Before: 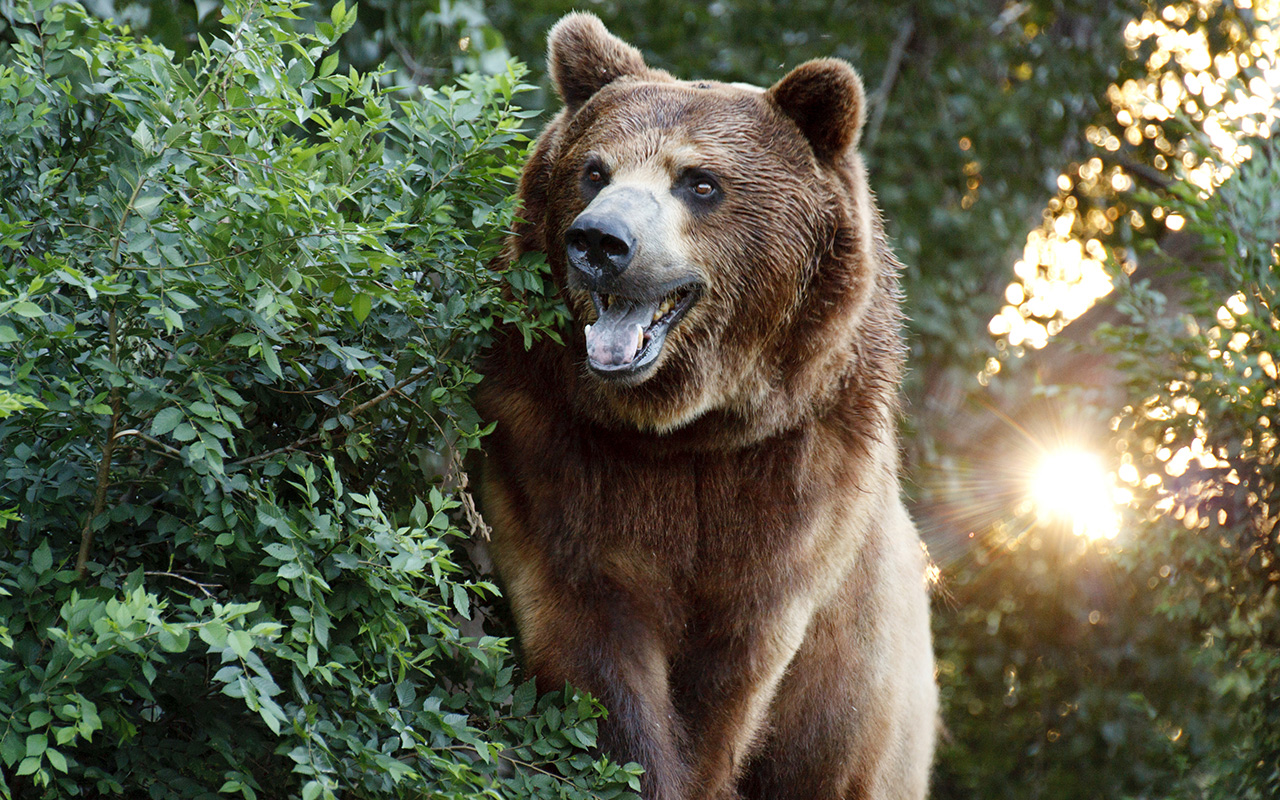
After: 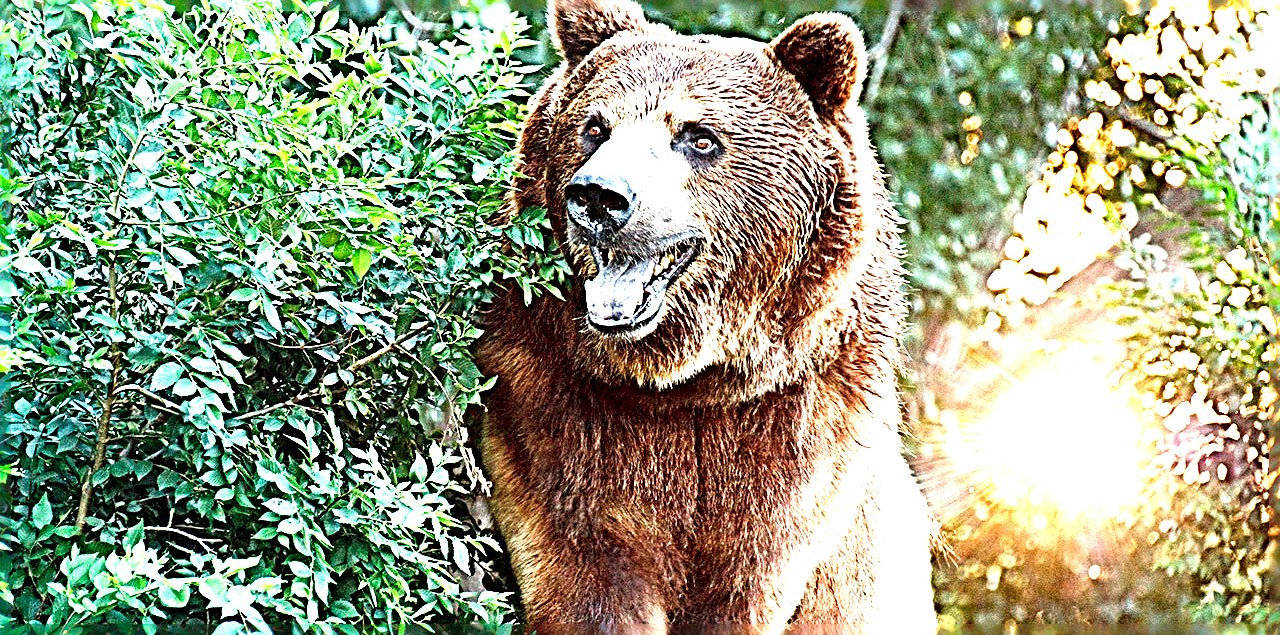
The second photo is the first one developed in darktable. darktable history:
sharpen: radius 4.001, amount 2
exposure: exposure 1.16 EV, compensate exposure bias true, compensate highlight preservation false
crop and rotate: top 5.667%, bottom 14.937%
